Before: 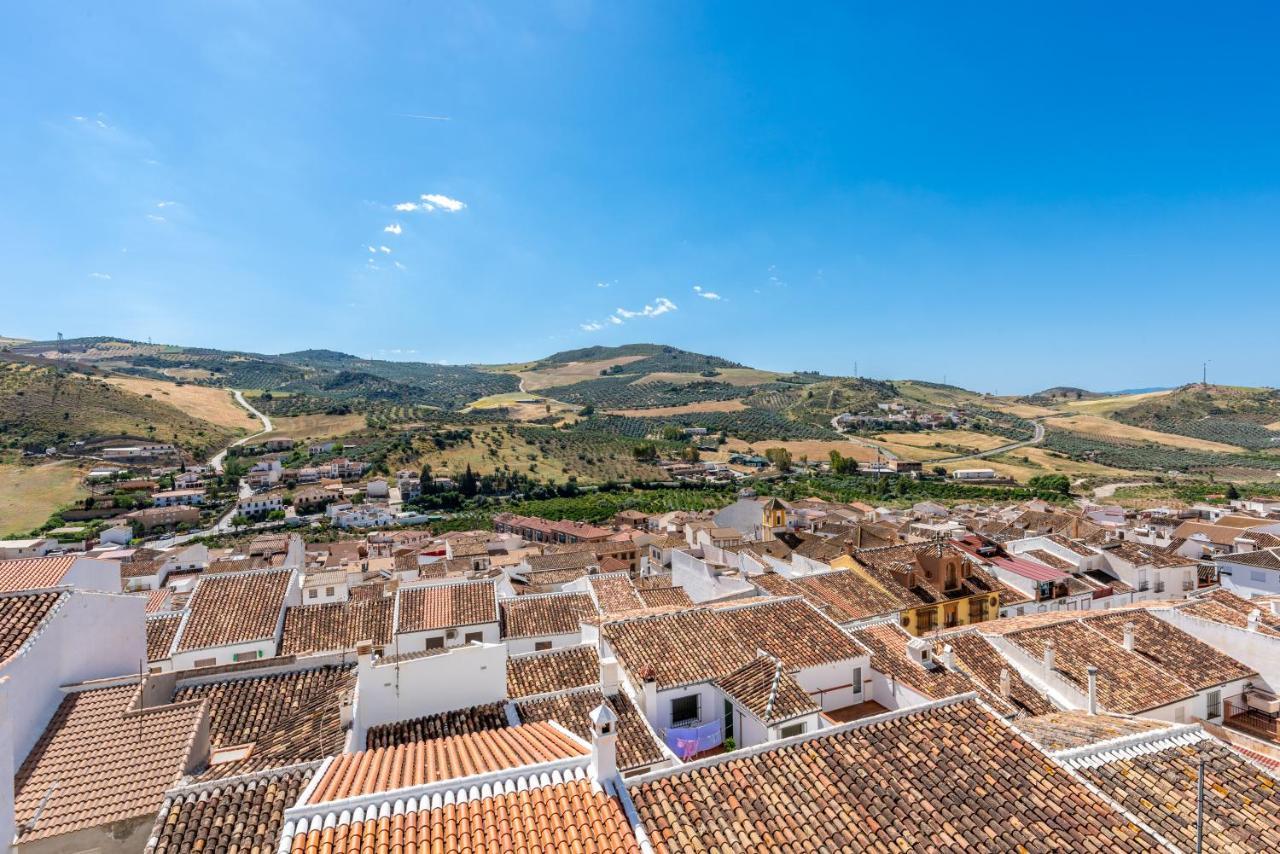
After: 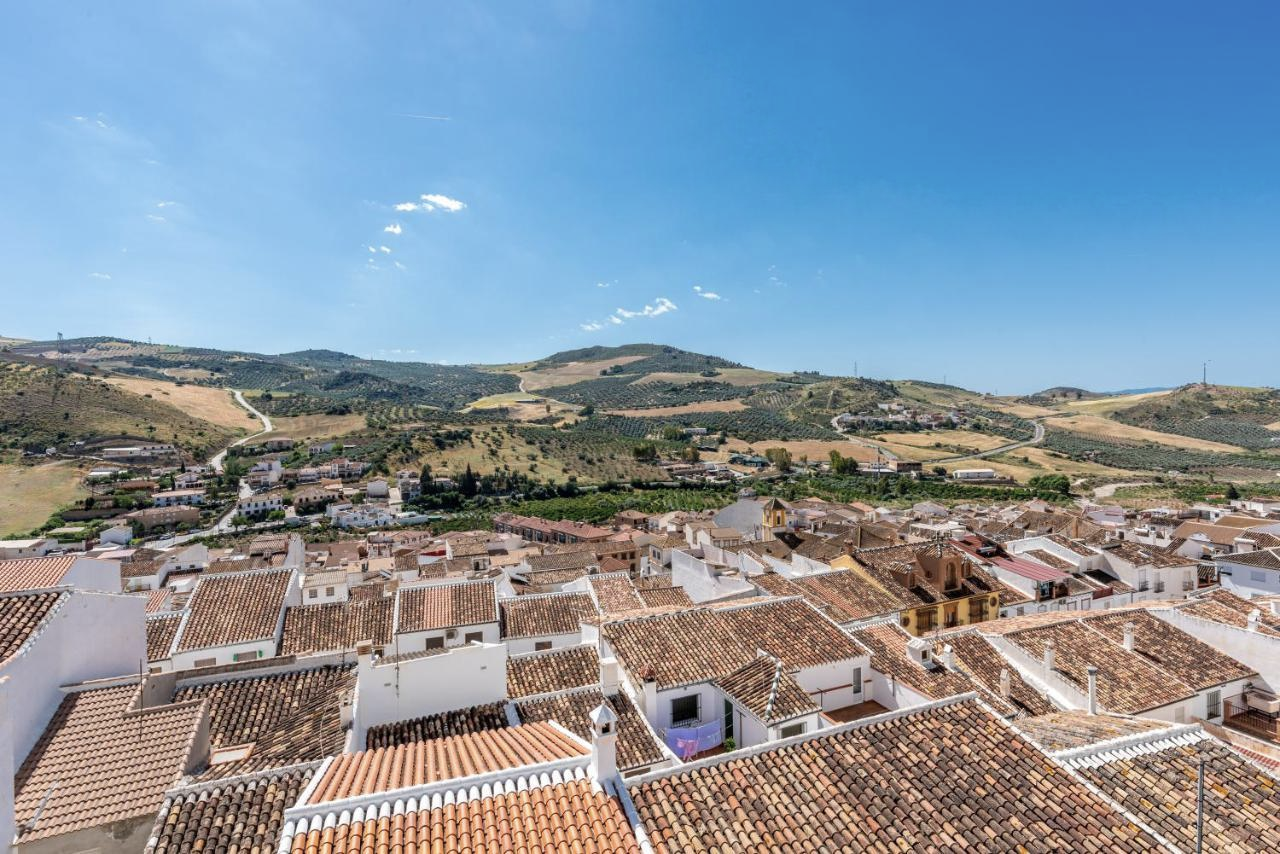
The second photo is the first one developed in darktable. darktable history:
white balance: emerald 1
color correction: saturation 0.8
